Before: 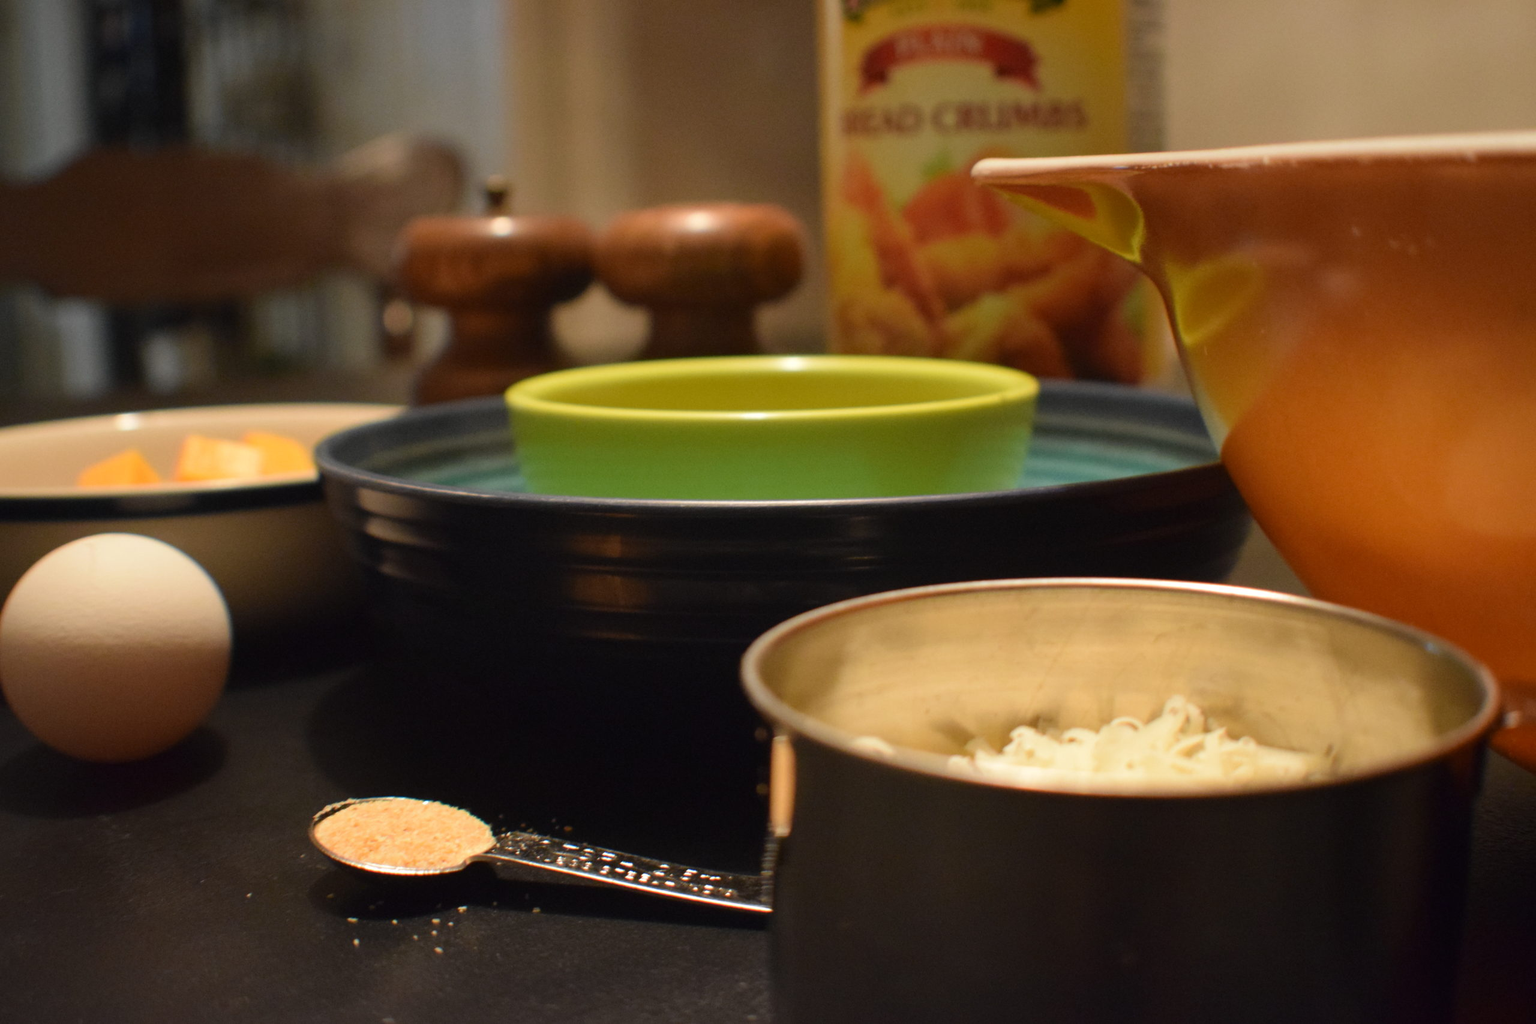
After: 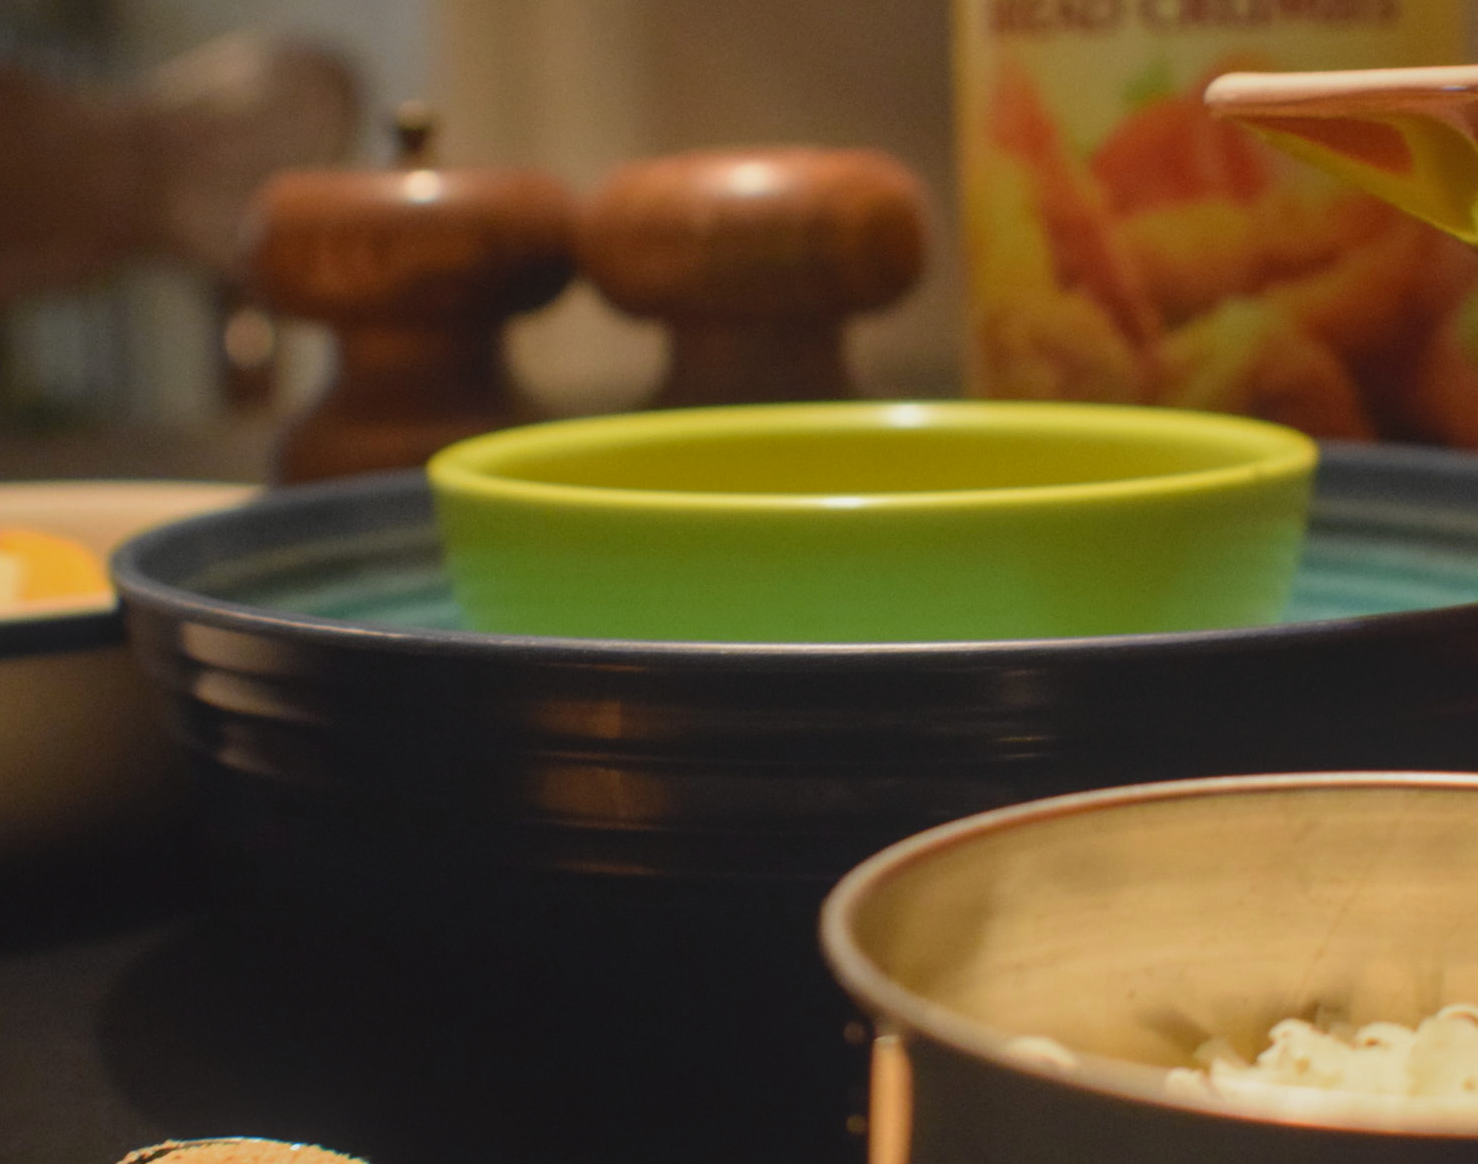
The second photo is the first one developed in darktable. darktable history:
exposure: compensate highlight preservation false
crop: left 16.202%, top 11.208%, right 26.045%, bottom 20.557%
local contrast: highlights 48%, shadows 0%, detail 100%
